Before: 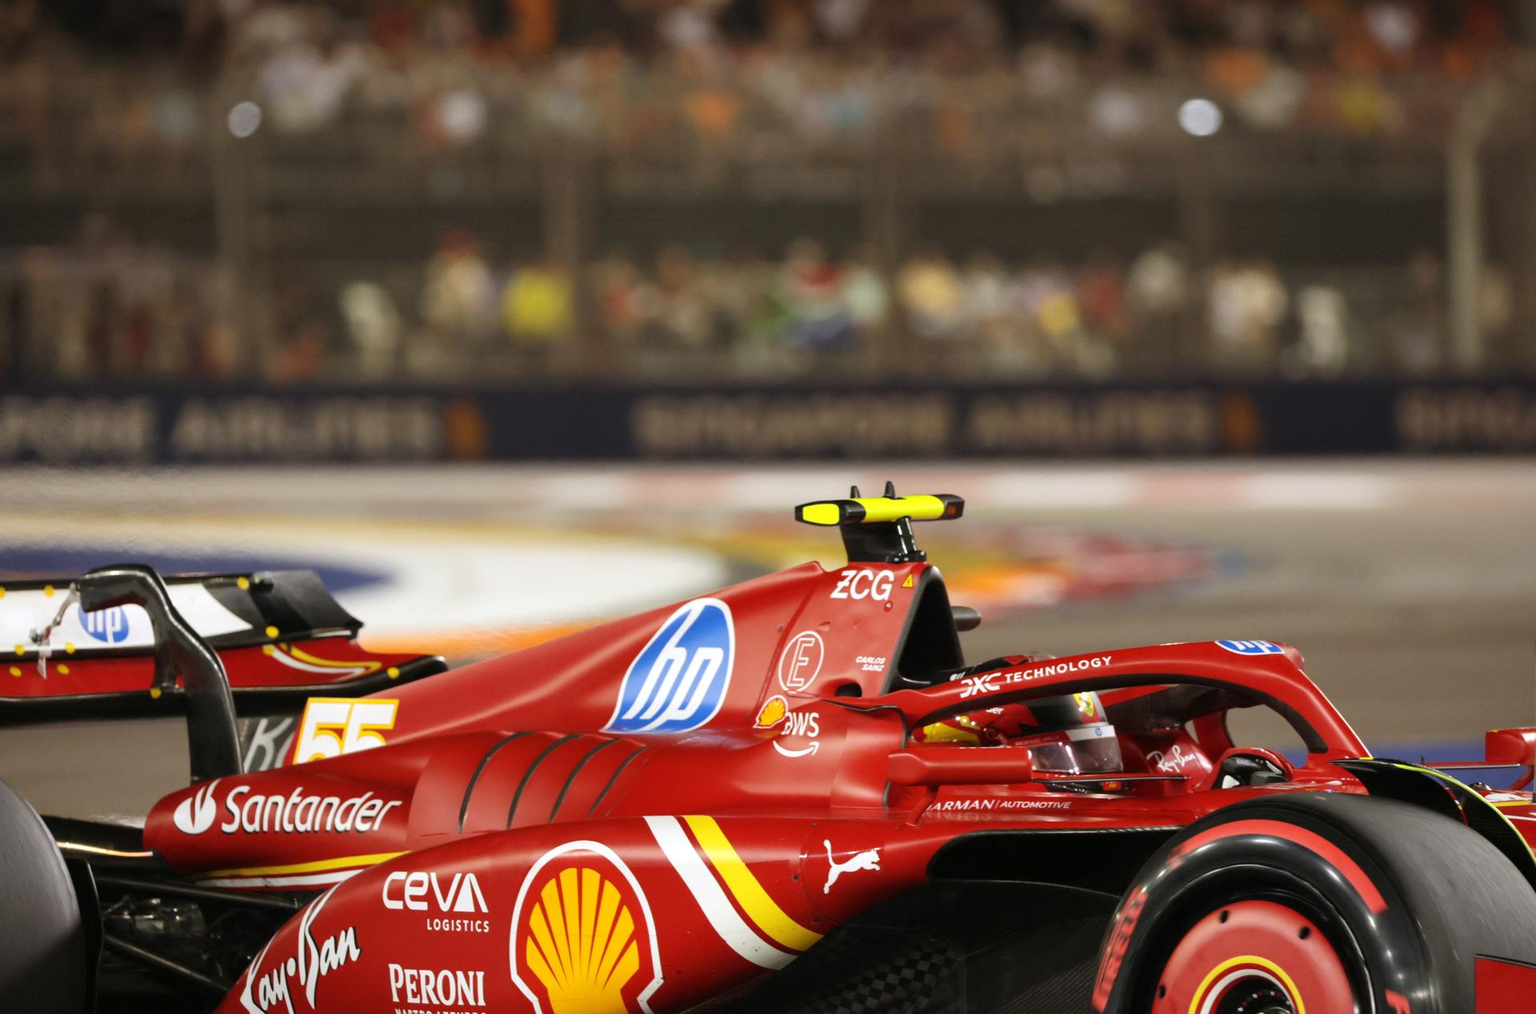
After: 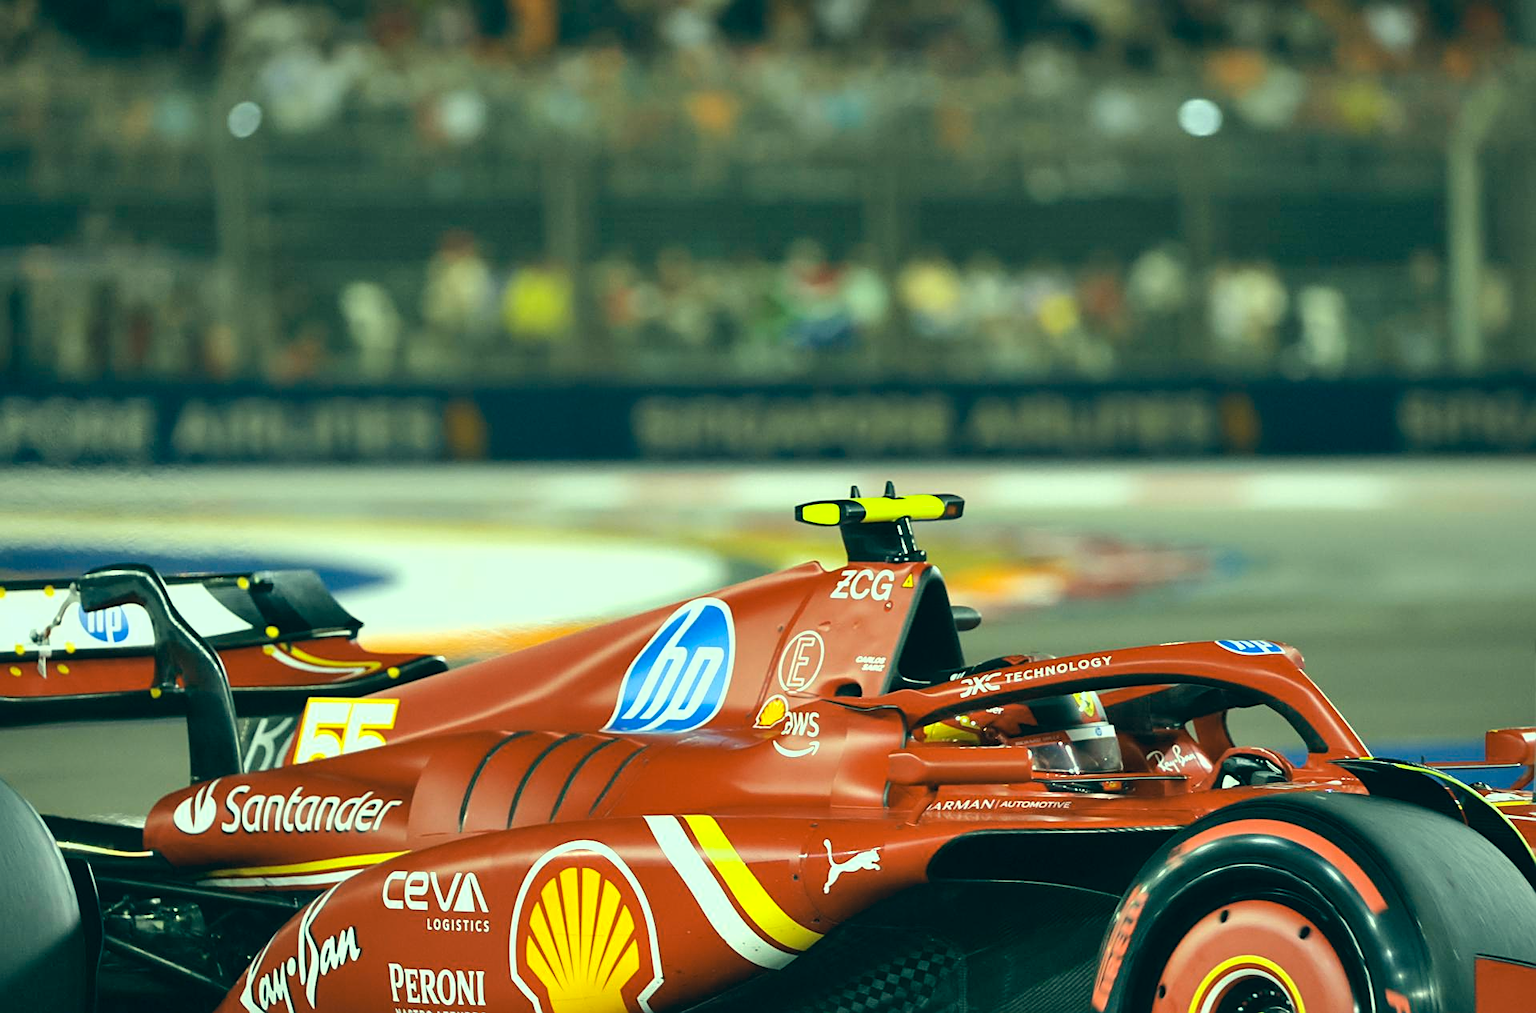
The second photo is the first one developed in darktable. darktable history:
sharpen: on, module defaults
exposure: exposure 0.441 EV, compensate highlight preservation false
color correction: highlights a* -19.68, highlights b* 9.8, shadows a* -20.8, shadows b* -11.2
shadows and highlights: shadows 52.2, highlights -28.32, highlights color adjustment 89.71%, soften with gaussian
tone equalizer: edges refinement/feathering 500, mask exposure compensation -1.57 EV, preserve details guided filter
